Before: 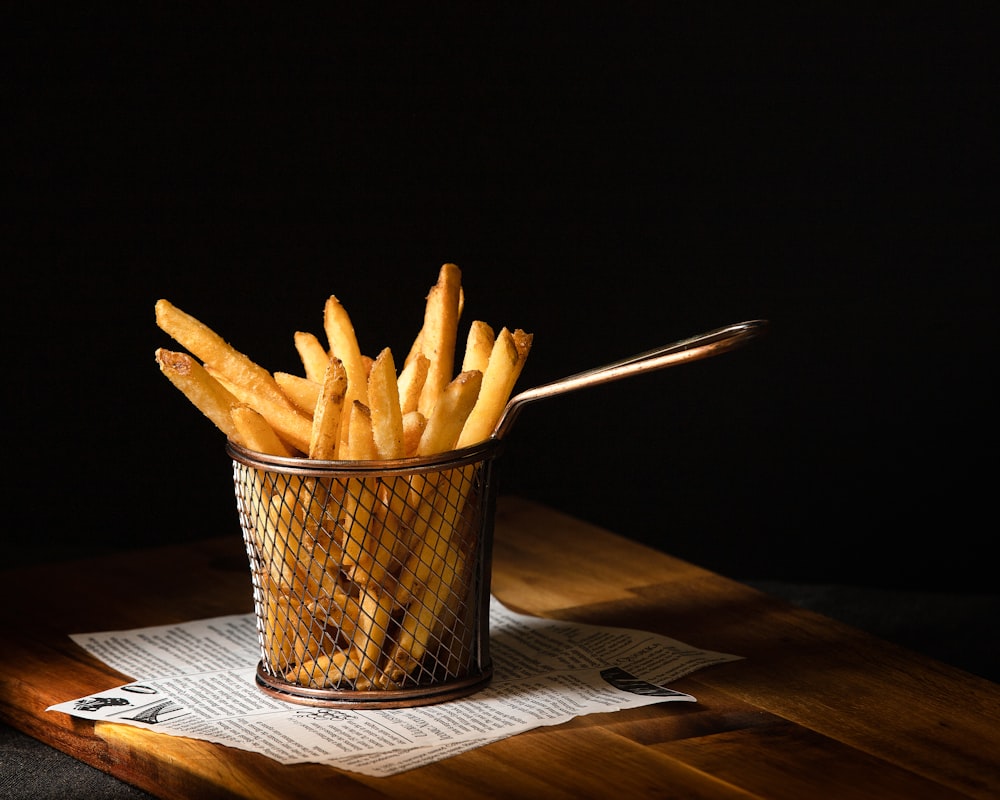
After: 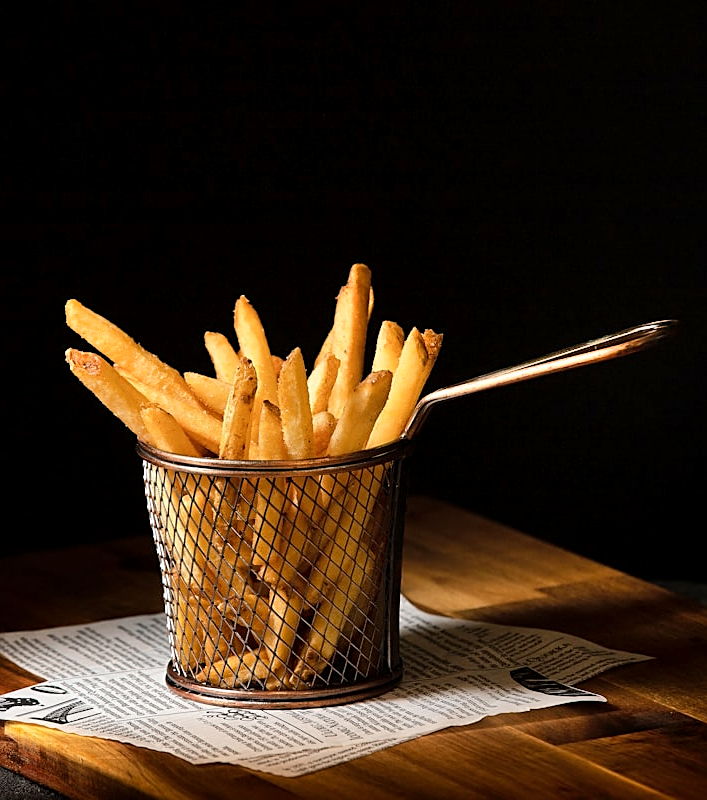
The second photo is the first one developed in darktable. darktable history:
shadows and highlights: shadows 43.56, white point adjustment -1.35, soften with gaussian
exposure: black level correction 0.002, compensate highlight preservation false
sharpen: on, module defaults
crop and rotate: left 9.058%, right 20.209%
